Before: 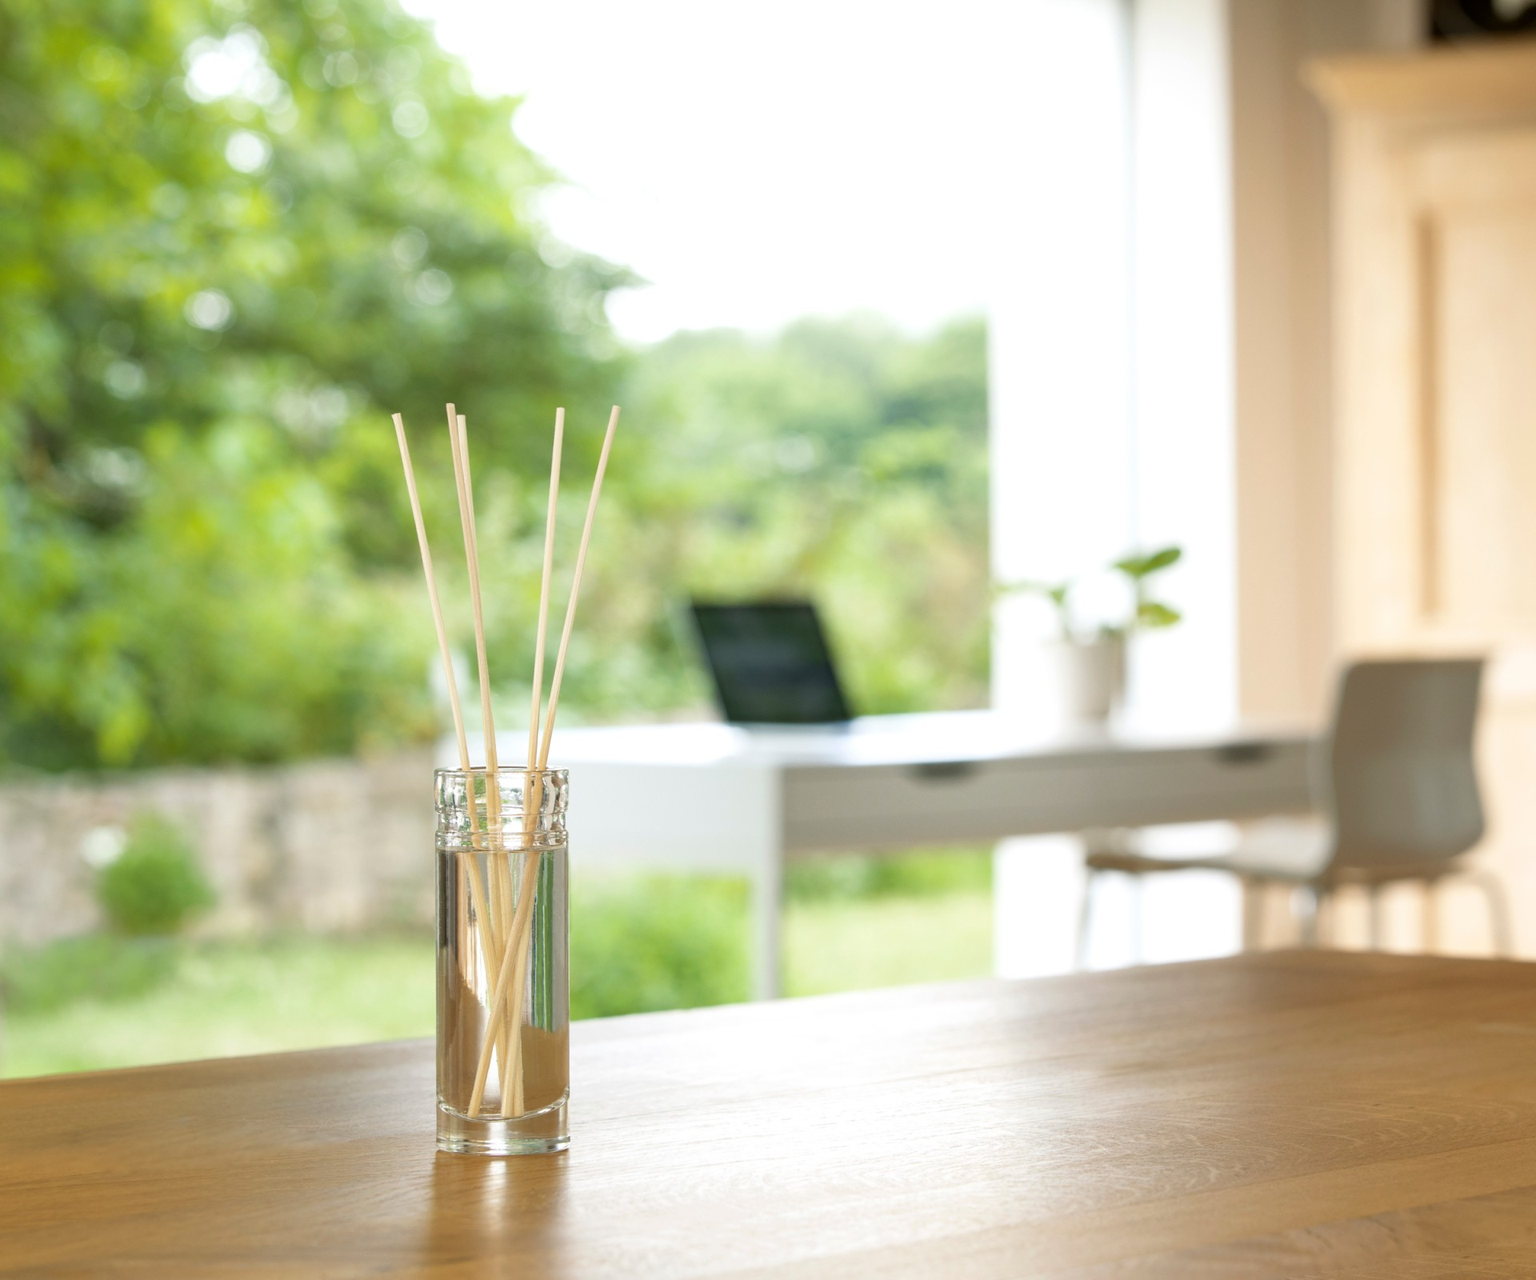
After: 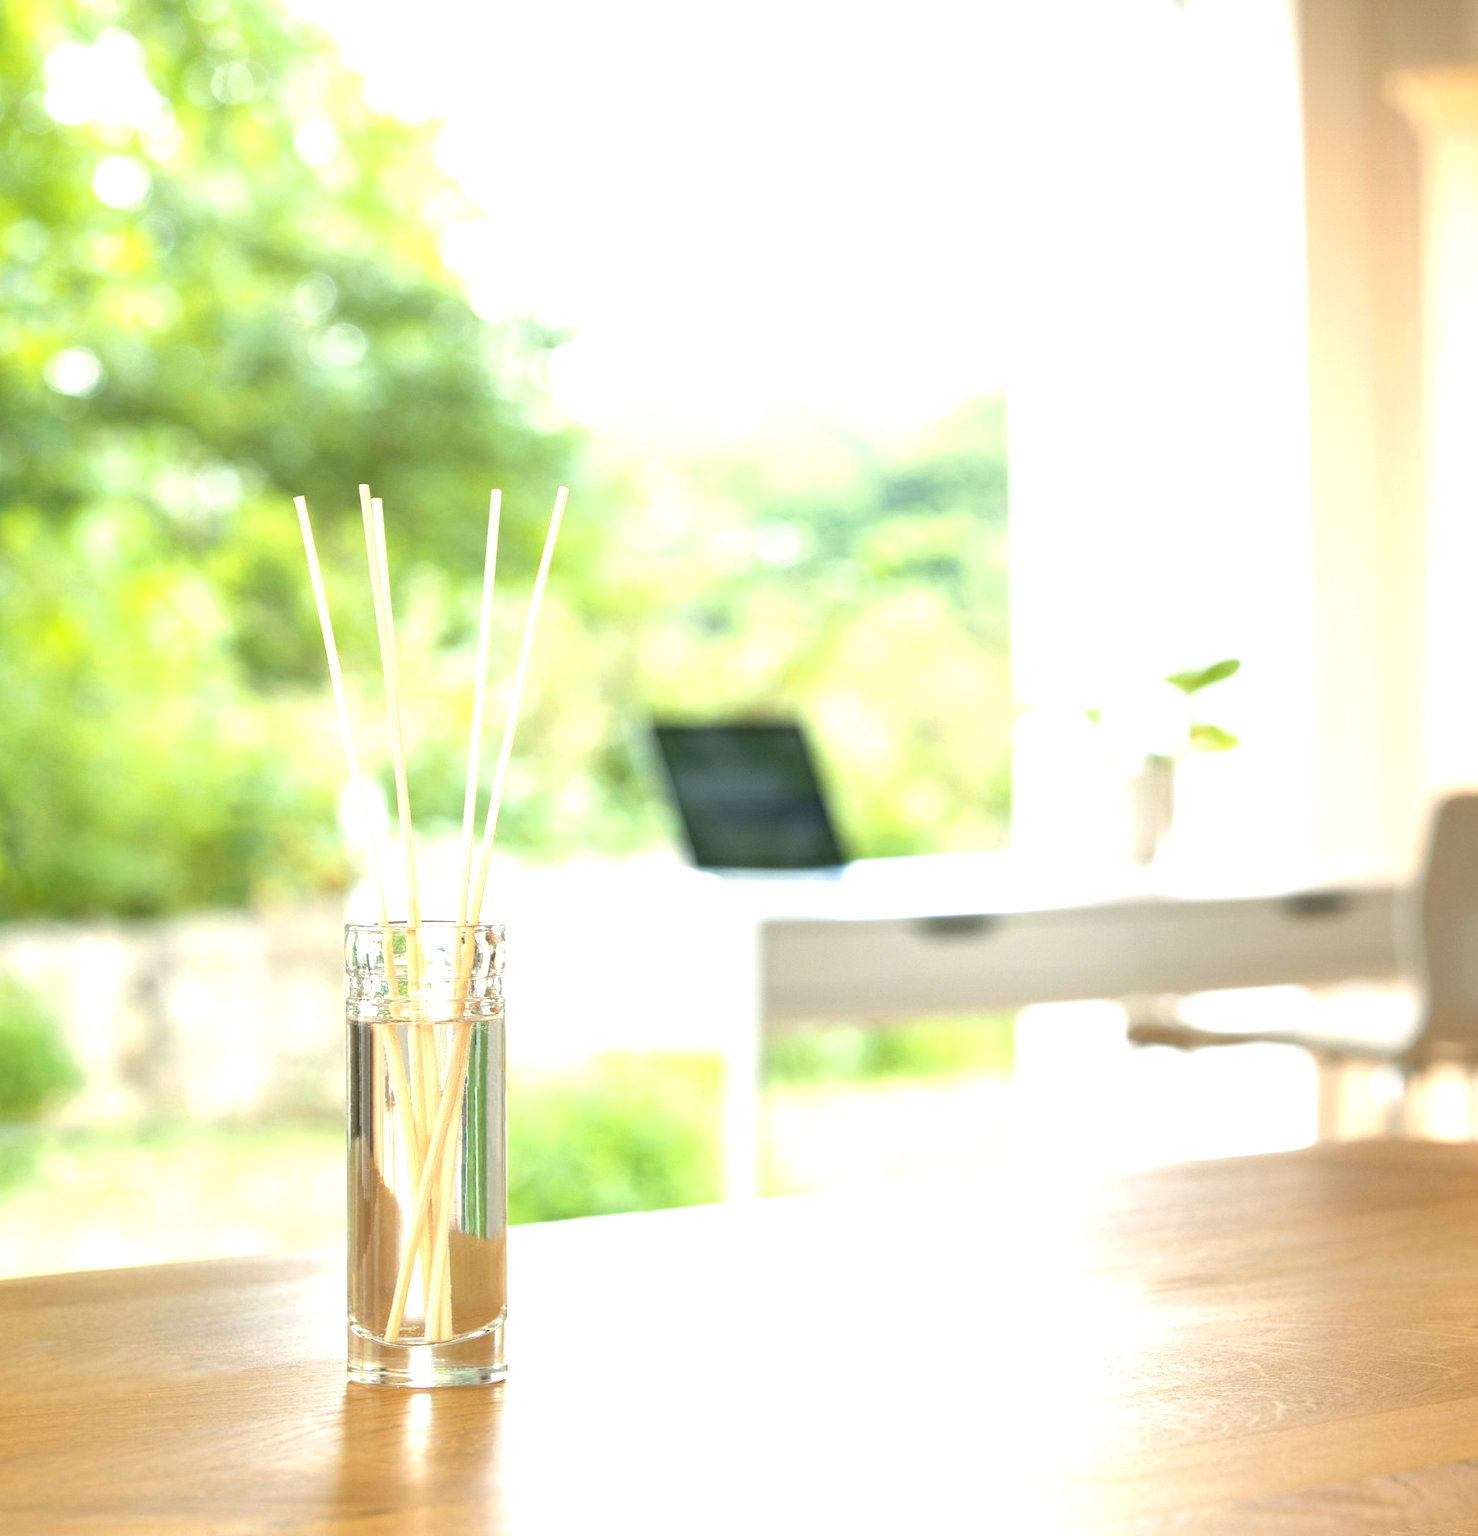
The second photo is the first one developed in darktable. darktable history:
crop and rotate: left 9.597%, right 10.195%
exposure: black level correction 0, exposure 0.9 EV, compensate highlight preservation false
